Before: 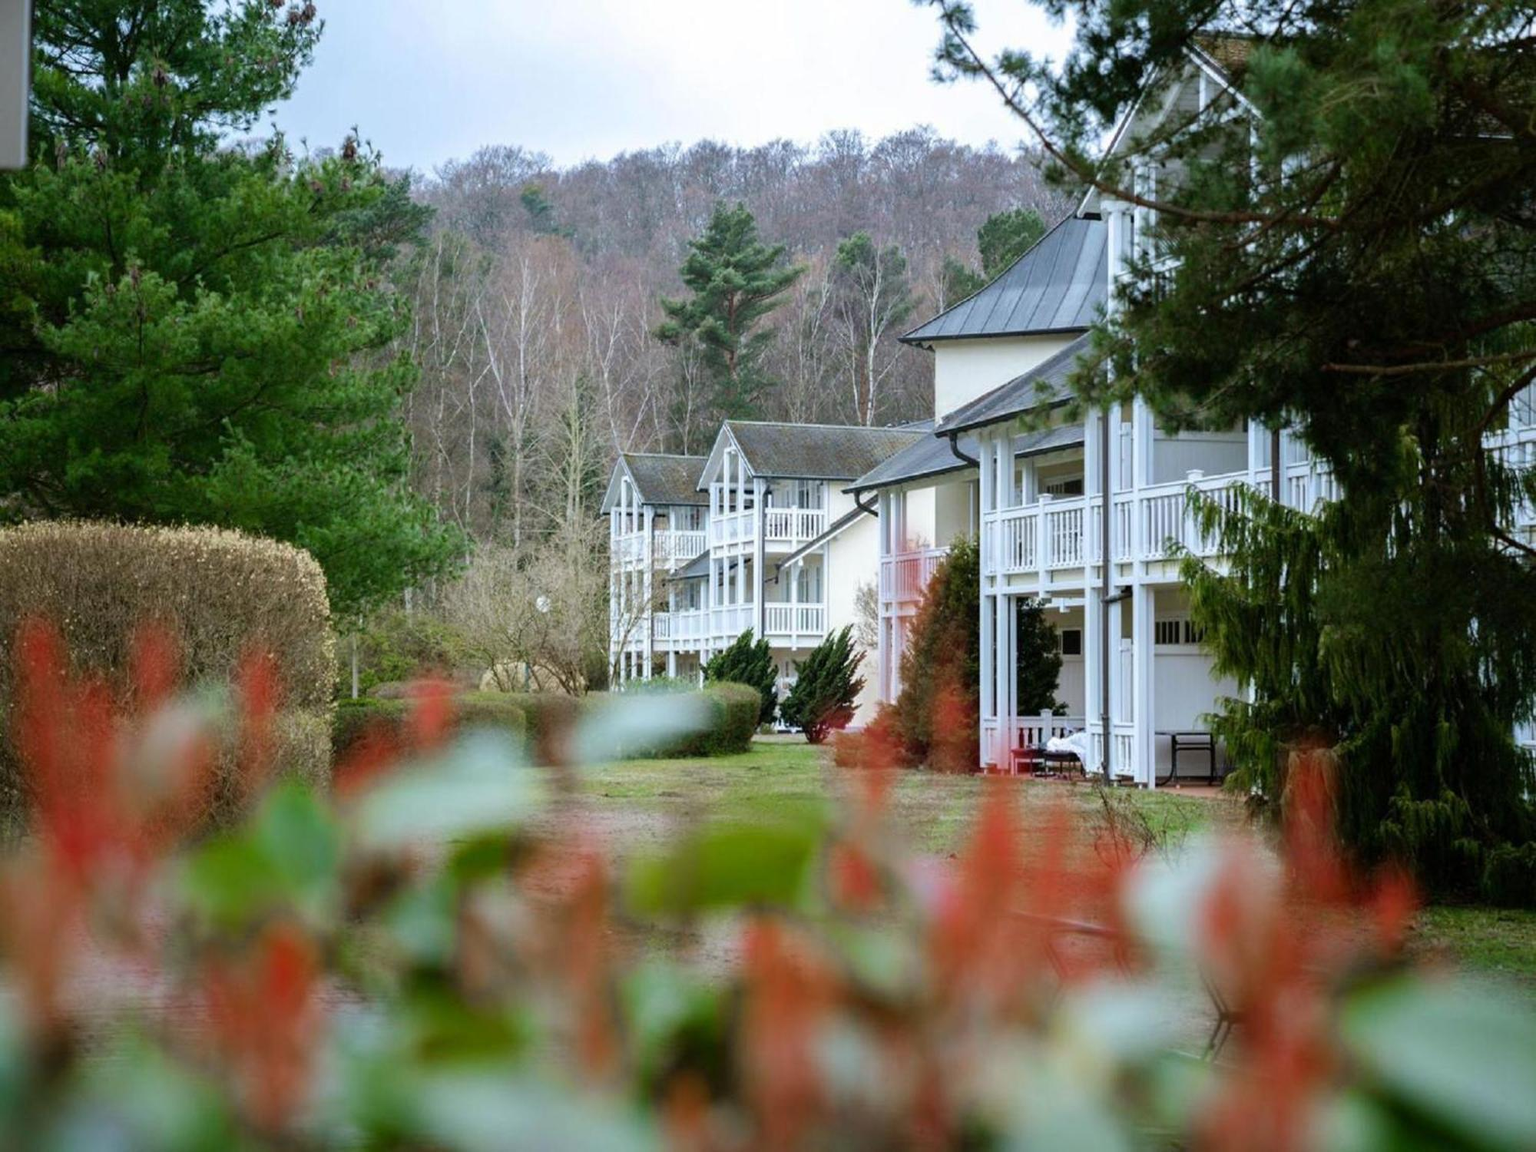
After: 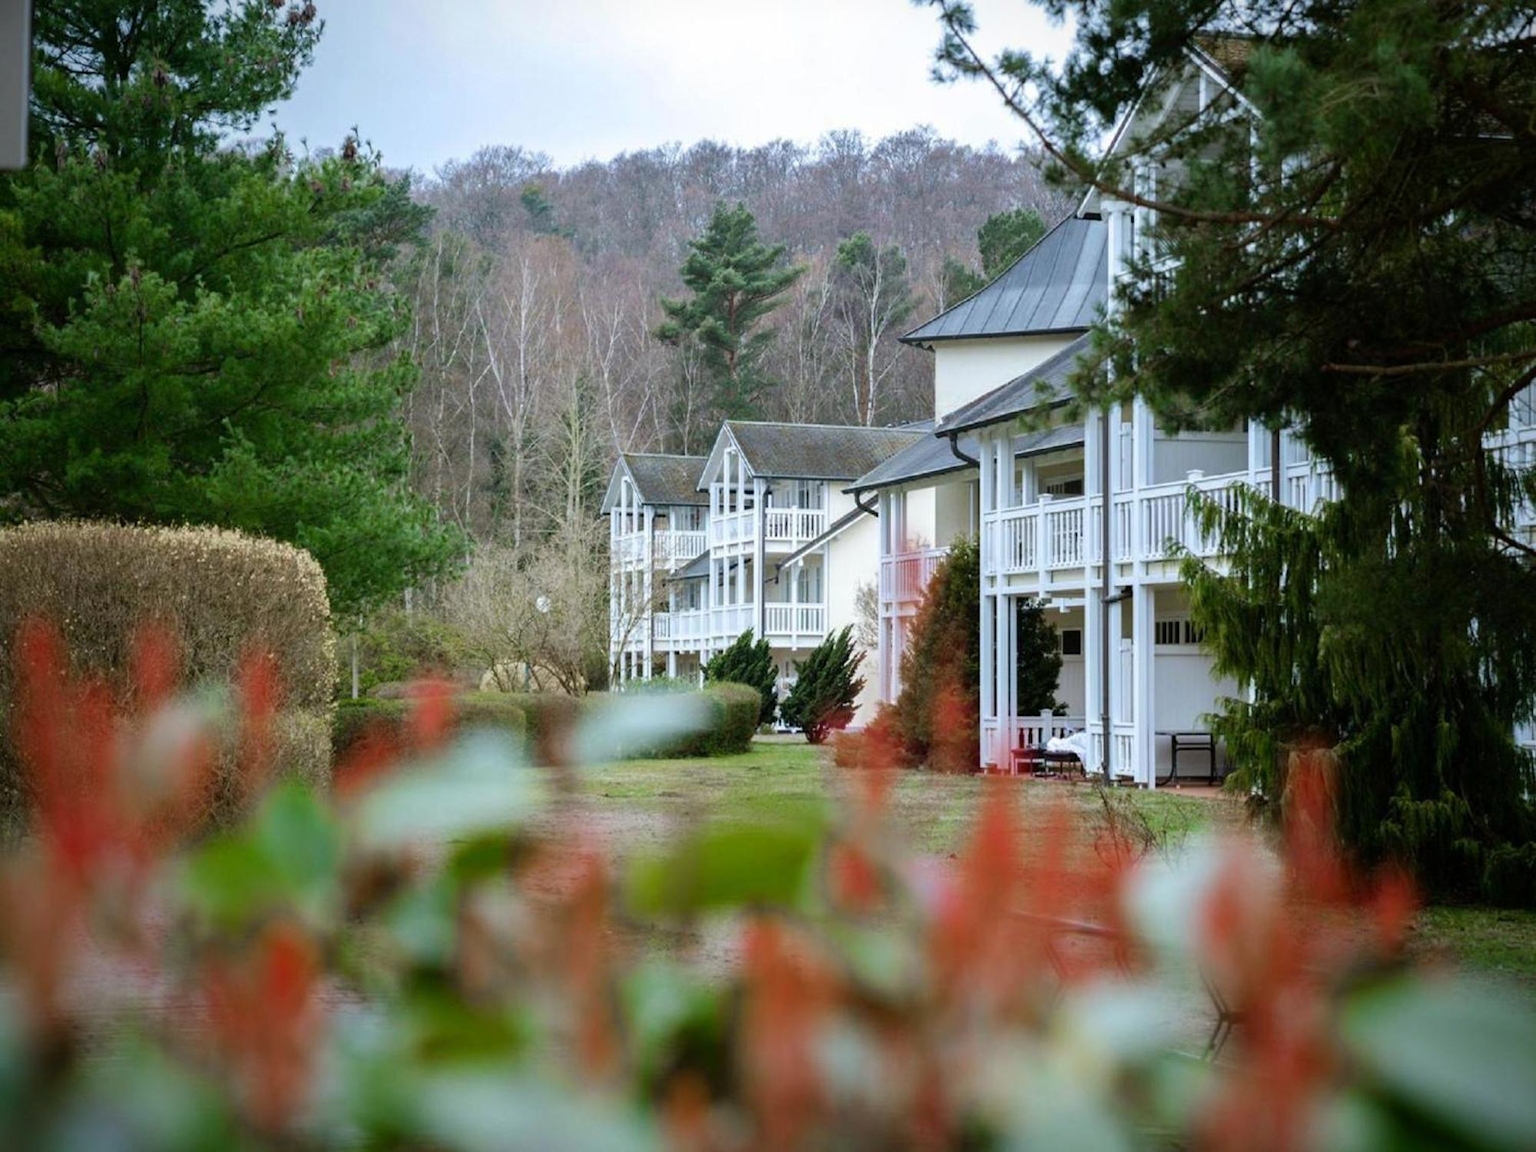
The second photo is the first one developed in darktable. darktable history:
vignetting: saturation -0.016, width/height ratio 1.096
